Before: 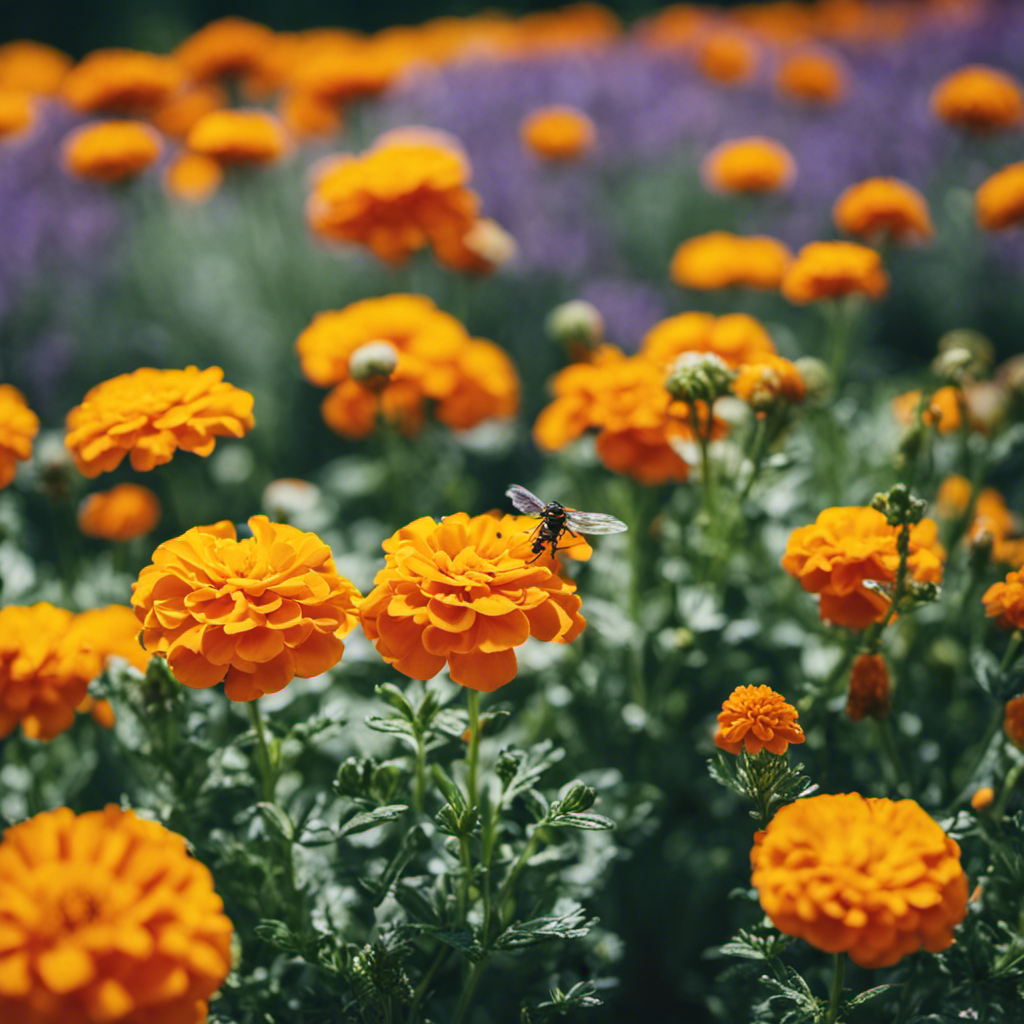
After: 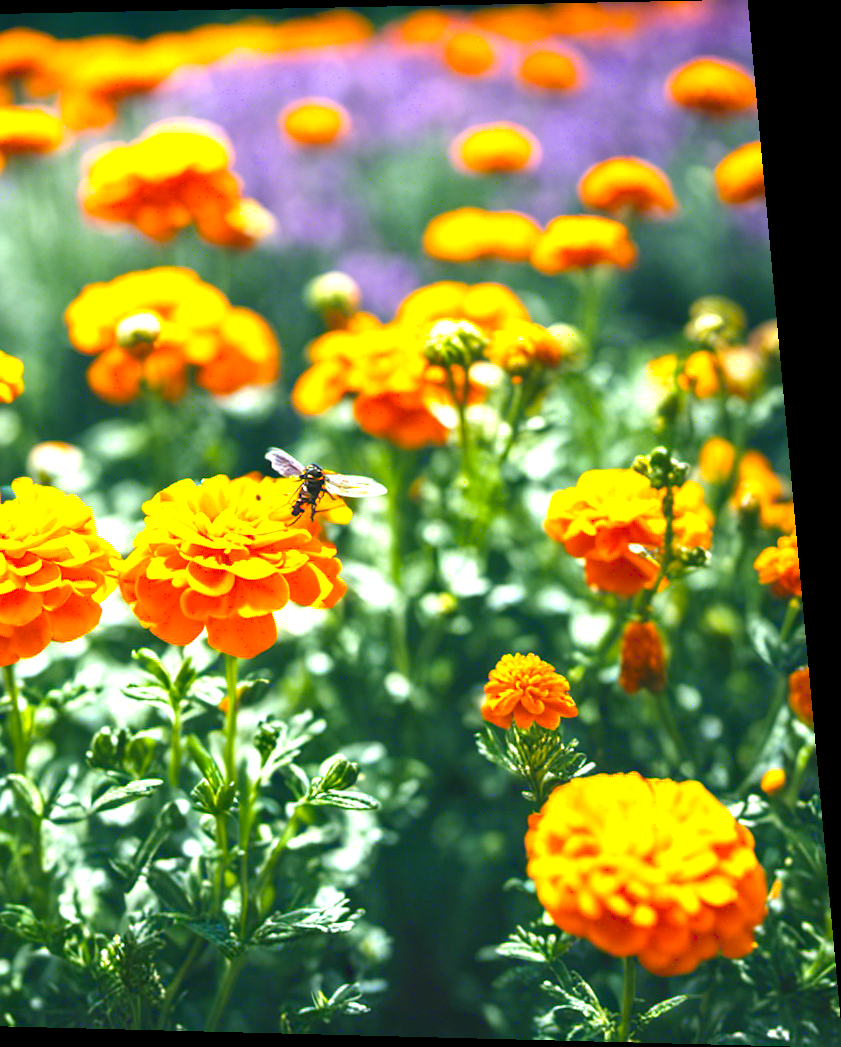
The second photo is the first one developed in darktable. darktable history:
color balance rgb: perceptual saturation grading › global saturation 36%, perceptual brilliance grading › global brilliance 10%, global vibrance 20%
exposure: exposure 1.16 EV, compensate exposure bias true, compensate highlight preservation false
rotate and perspective: rotation 0.128°, lens shift (vertical) -0.181, lens shift (horizontal) -0.044, shear 0.001, automatic cropping off
crop and rotate: left 24.6%
